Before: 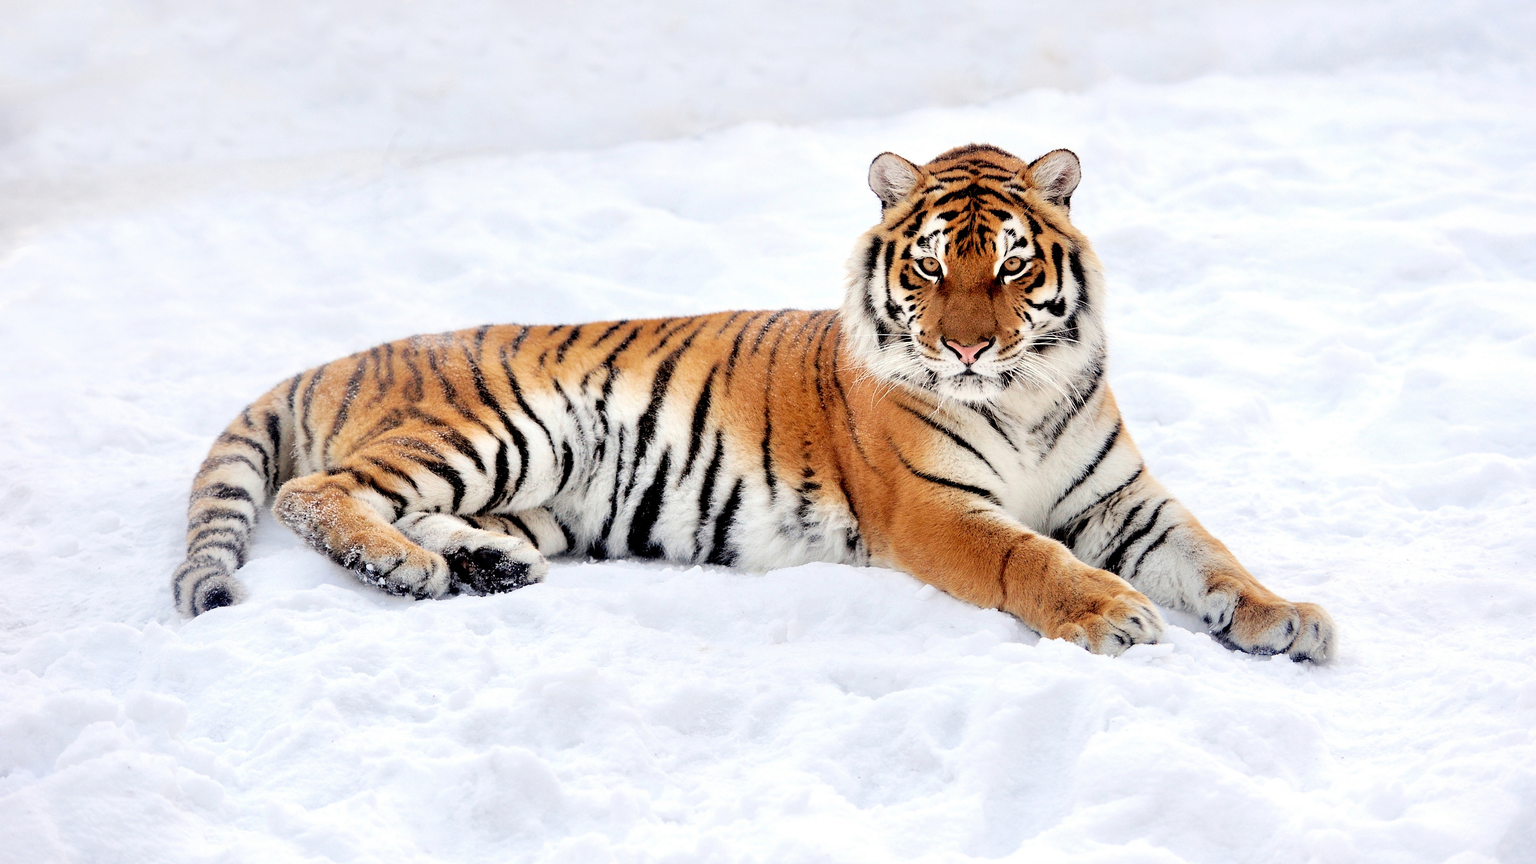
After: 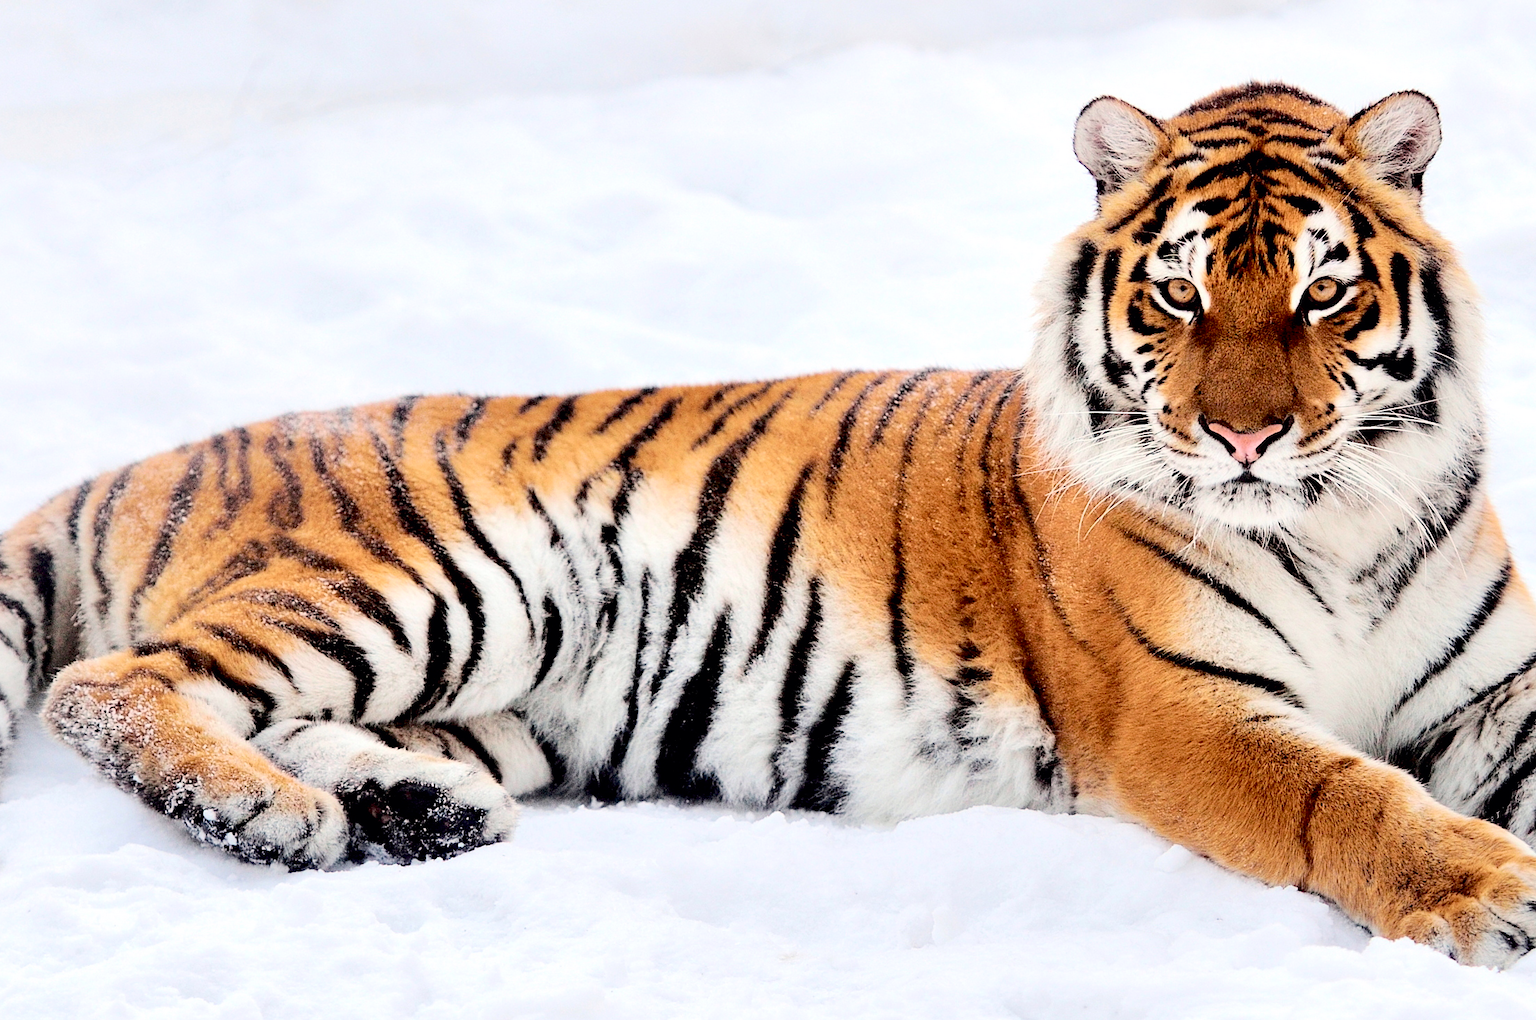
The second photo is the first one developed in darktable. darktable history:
white balance: emerald 1
tone curve: curves: ch0 [(0, 0) (0.126, 0.061) (0.338, 0.285) (0.494, 0.518) (0.703, 0.762) (1, 1)]; ch1 [(0, 0) (0.389, 0.313) (0.457, 0.442) (0.5, 0.501) (0.55, 0.578) (1, 1)]; ch2 [(0, 0) (0.44, 0.424) (0.501, 0.499) (0.557, 0.564) (0.613, 0.67) (0.707, 0.746) (1, 1)], color space Lab, independent channels, preserve colors none
crop: left 16.202%, top 11.208%, right 26.045%, bottom 20.557%
contrast brightness saturation: contrast 0.06, brightness -0.01, saturation -0.23
